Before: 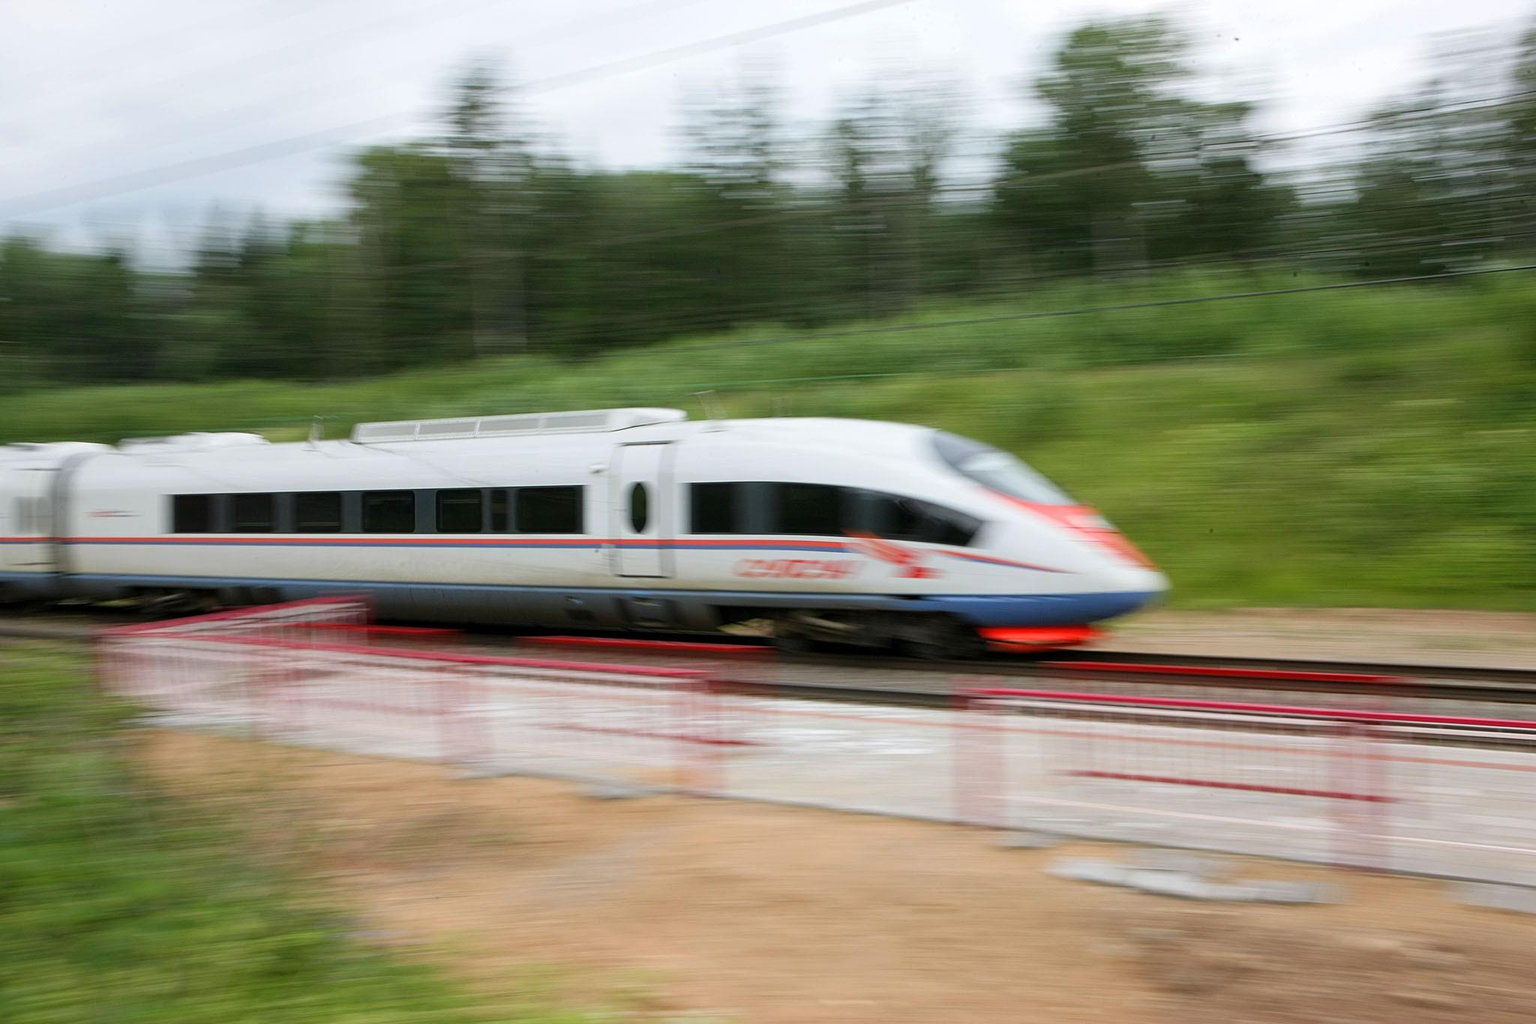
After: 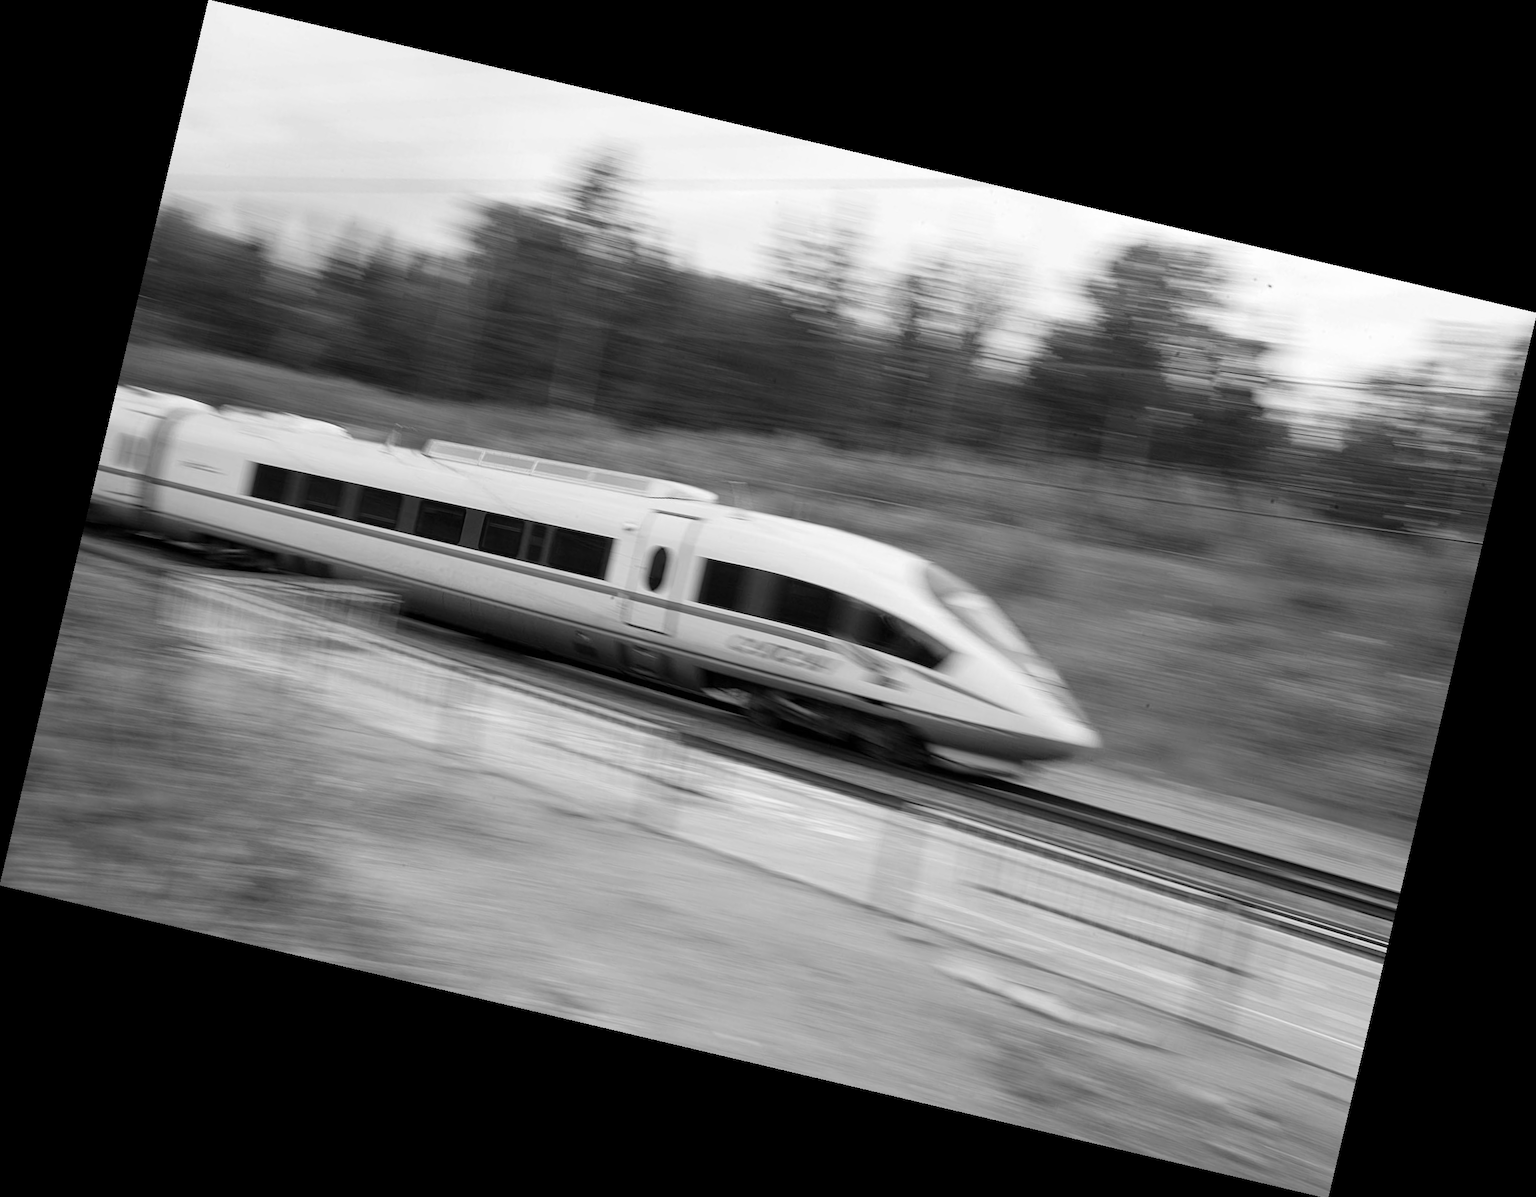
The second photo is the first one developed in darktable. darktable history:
monochrome: on, module defaults
rotate and perspective: rotation 13.27°, automatic cropping off
